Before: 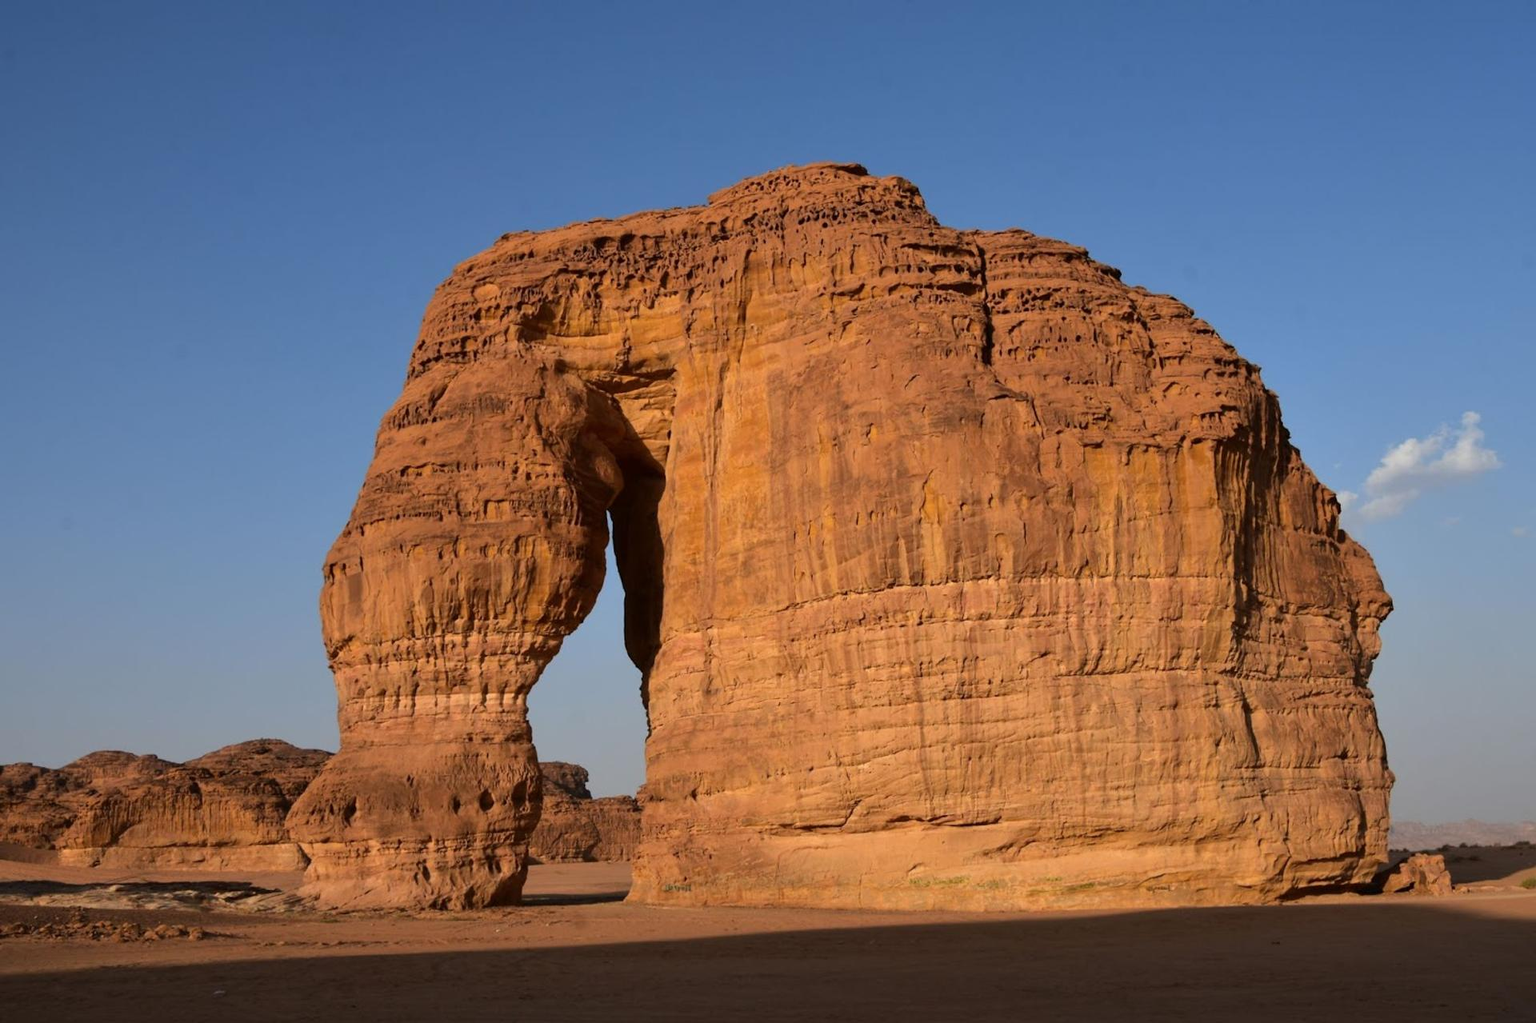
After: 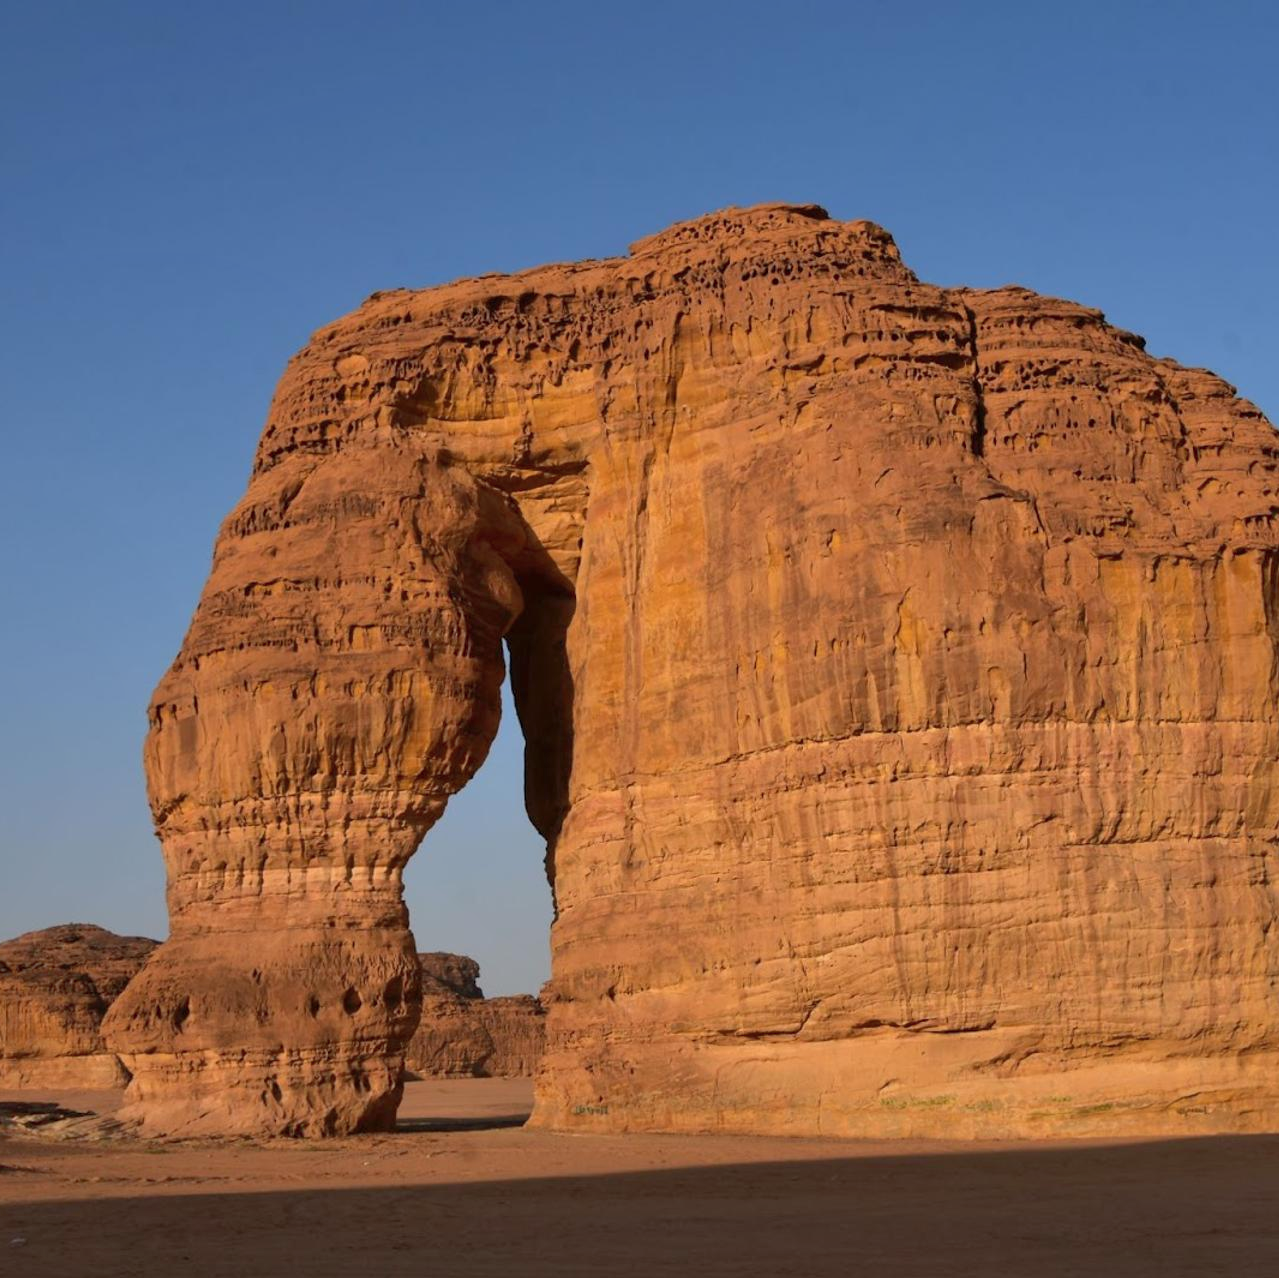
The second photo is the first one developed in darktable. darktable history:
crop and rotate: left 13.342%, right 19.991%
shadows and highlights: on, module defaults
